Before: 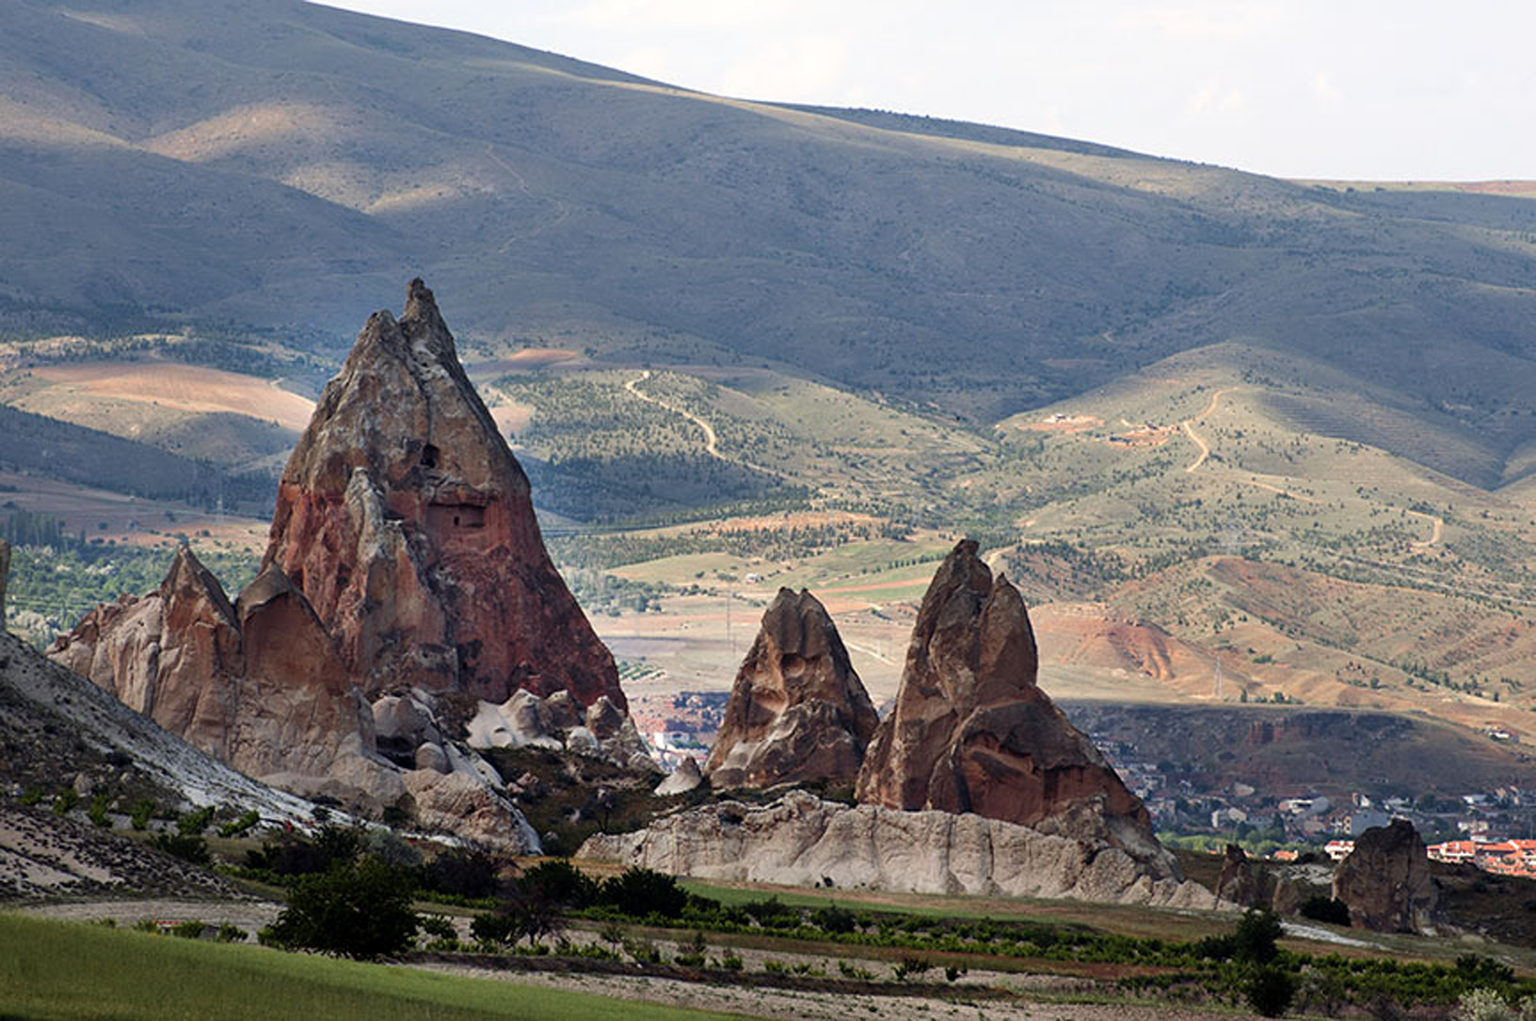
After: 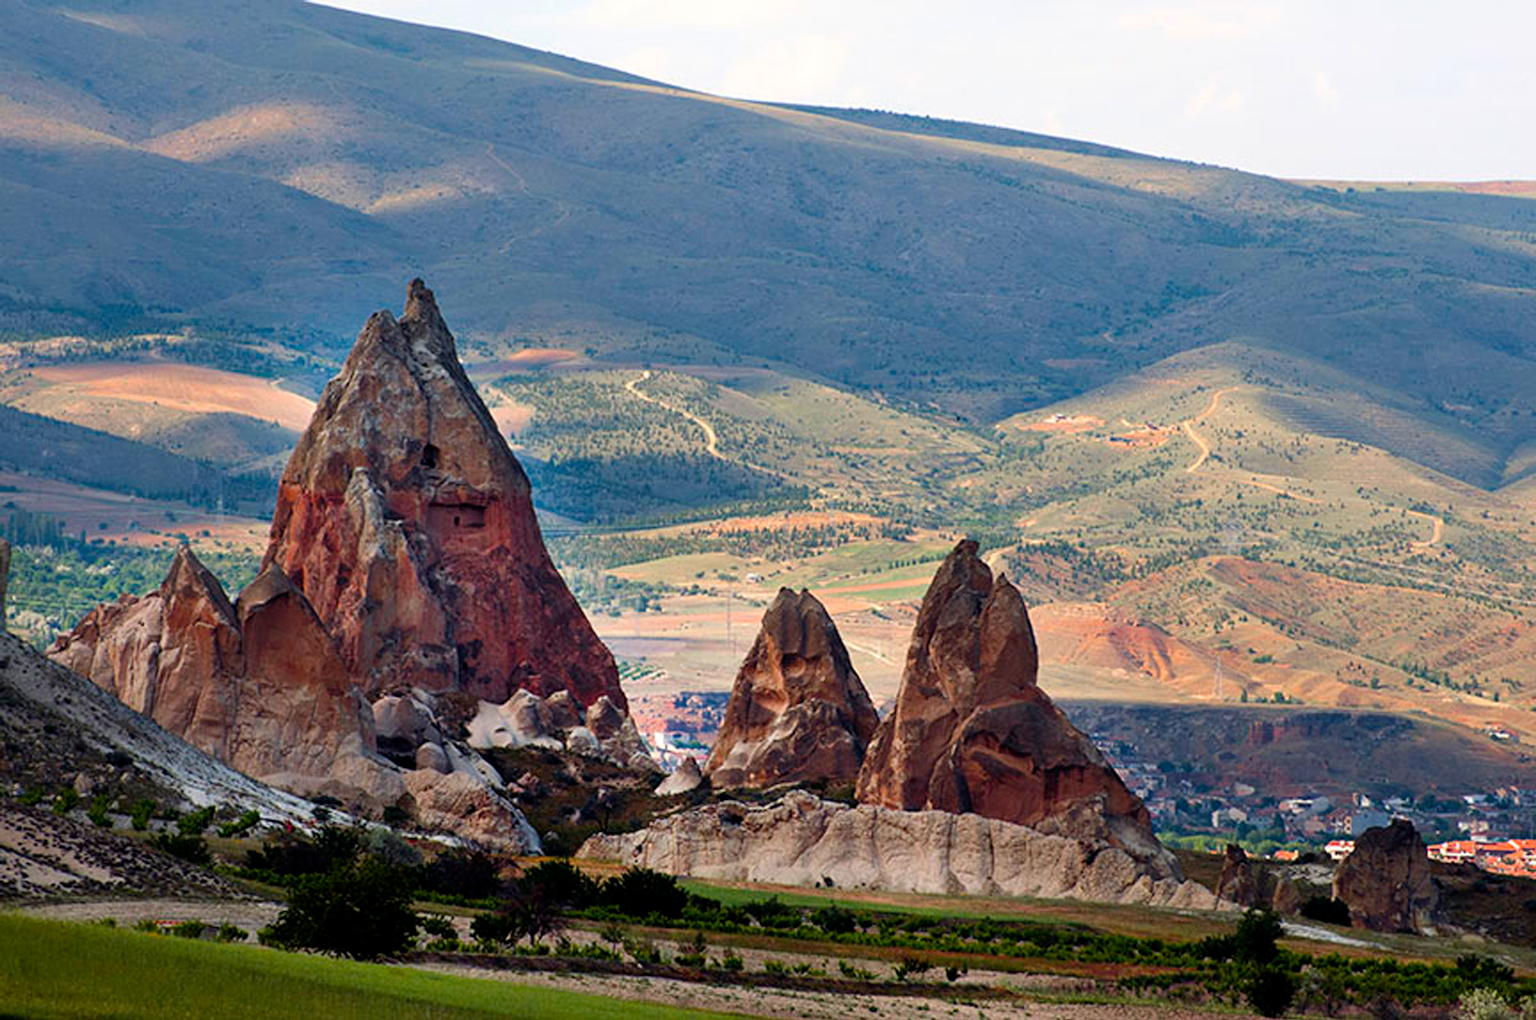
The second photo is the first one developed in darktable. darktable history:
color balance rgb: perceptual saturation grading › global saturation 19.292%, global vibrance 25.292%
